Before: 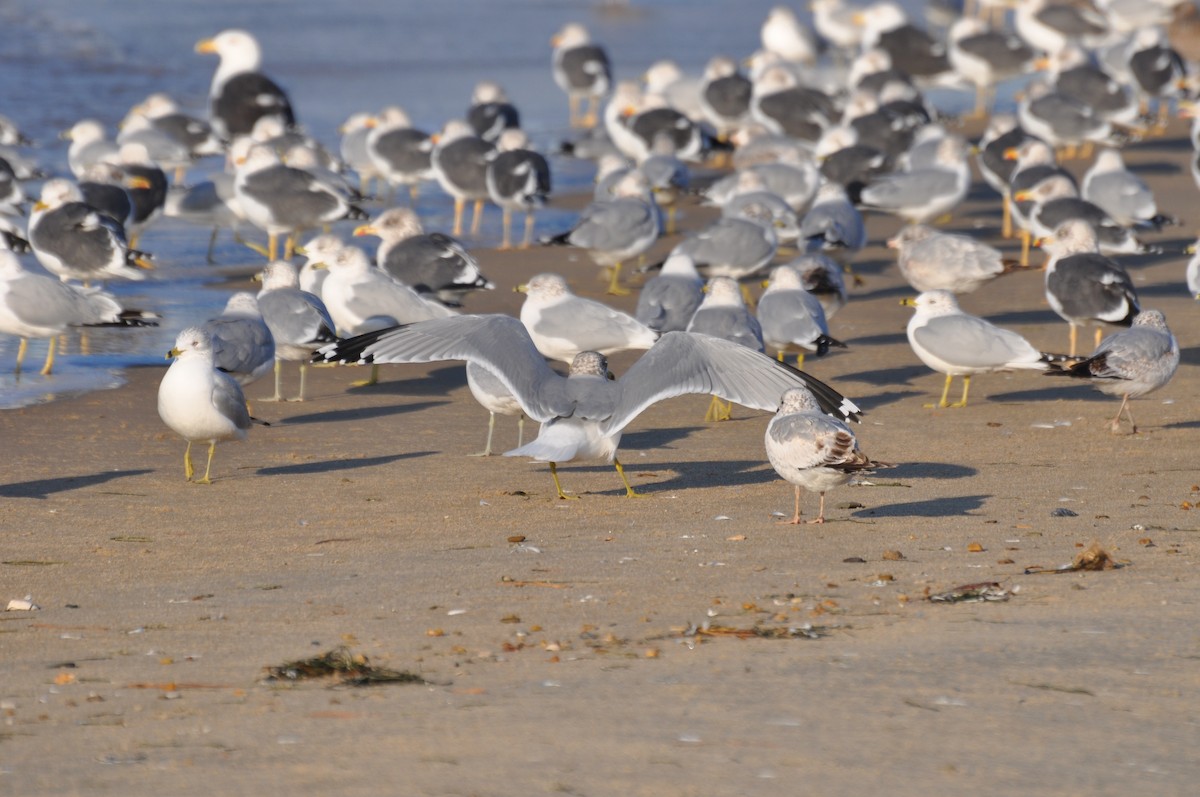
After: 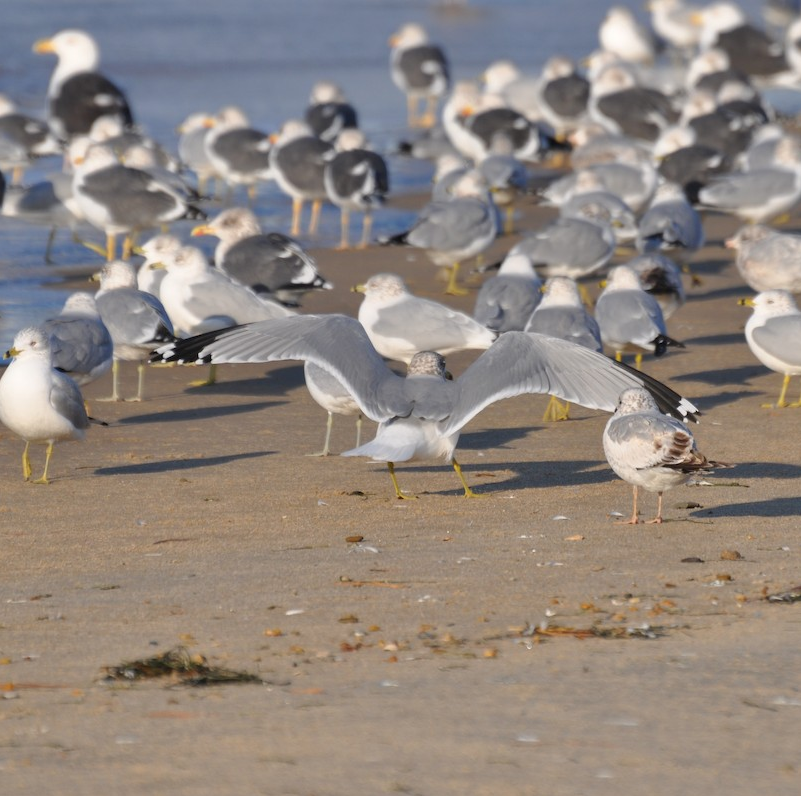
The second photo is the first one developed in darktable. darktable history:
crop and rotate: left 13.539%, right 19.67%
